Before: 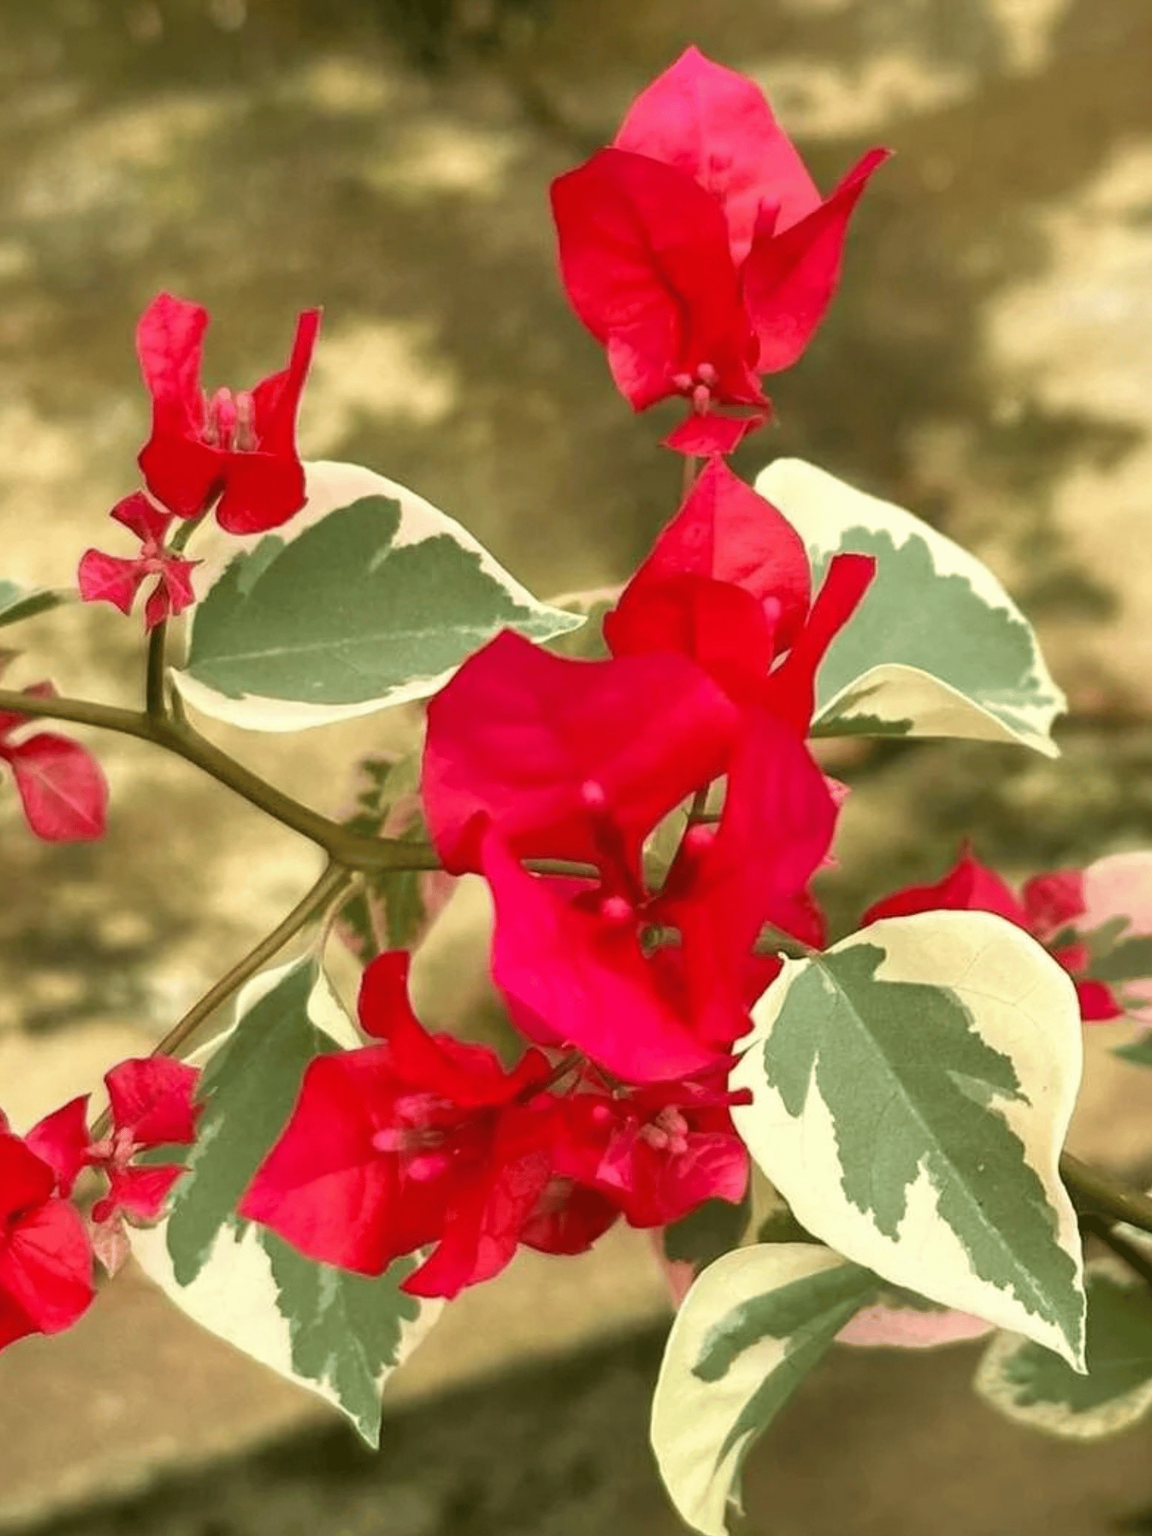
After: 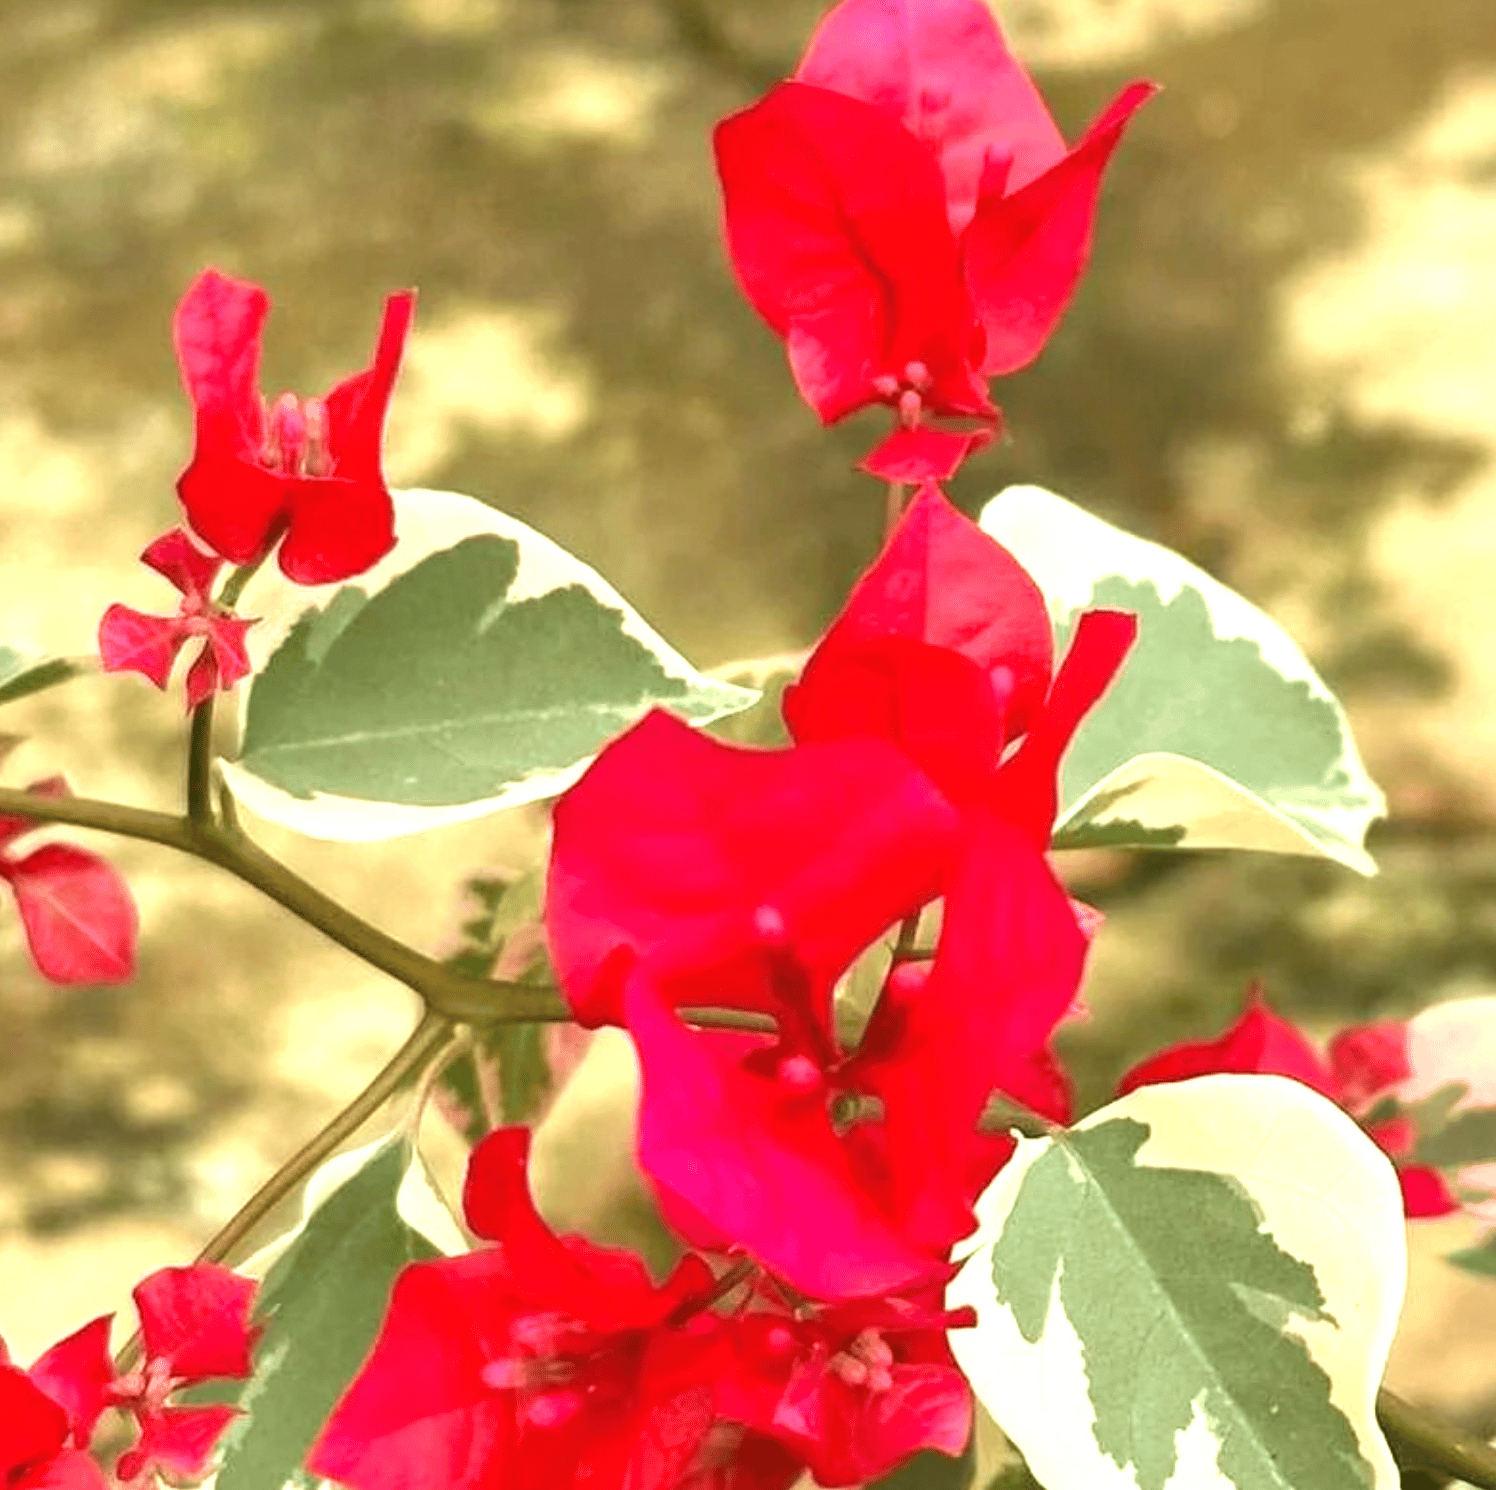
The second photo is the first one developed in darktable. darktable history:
crop: left 0.205%, top 5.564%, bottom 19.9%
exposure: black level correction 0, exposure 0.7 EV, compensate exposure bias true, compensate highlight preservation false
